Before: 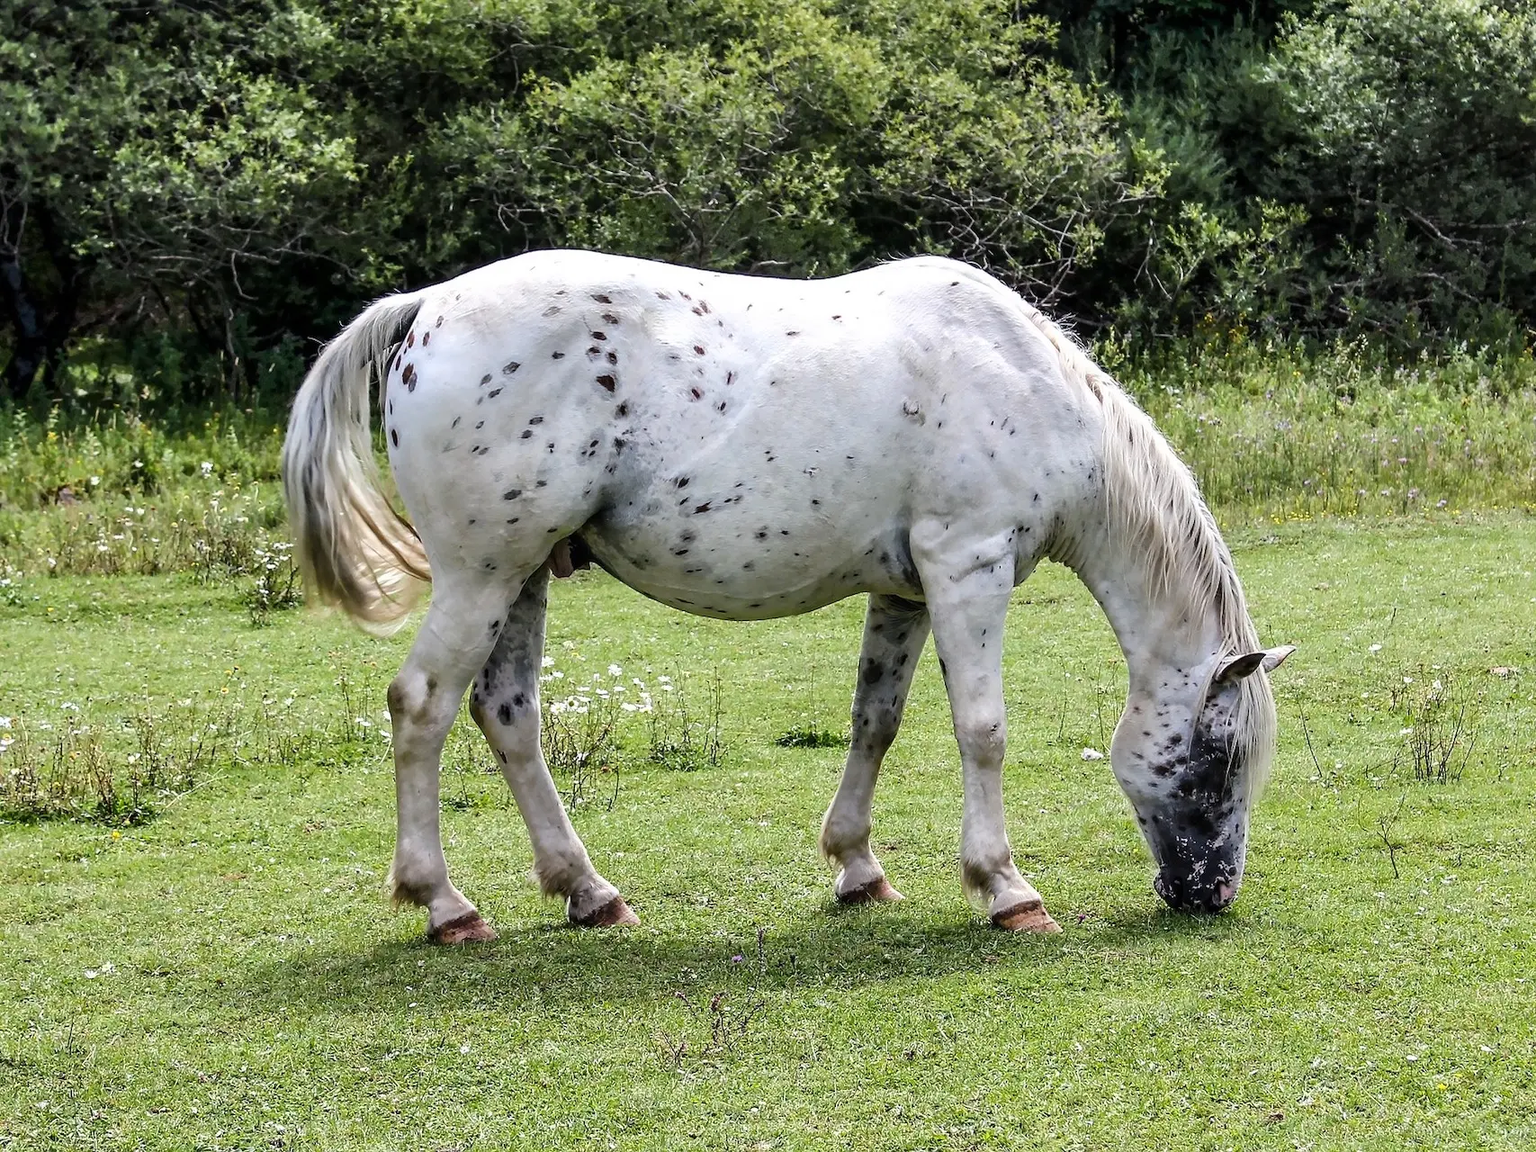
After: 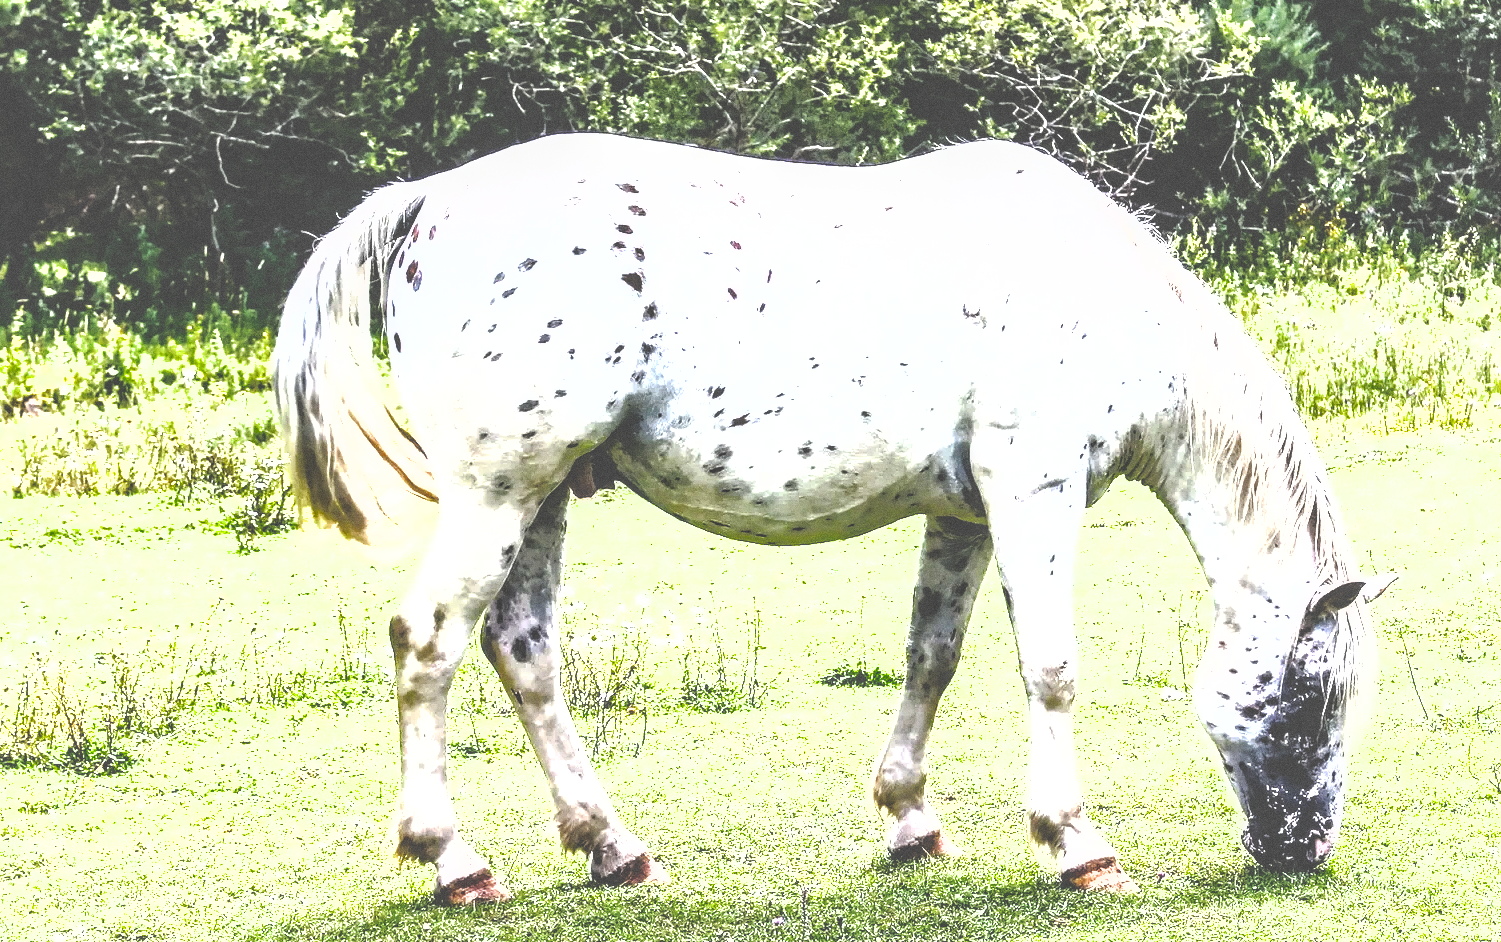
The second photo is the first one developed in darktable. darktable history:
tone equalizer: -8 EV -0.75 EV, -7 EV -0.7 EV, -6 EV -0.6 EV, -5 EV -0.4 EV, -3 EV 0.4 EV, -2 EV 0.6 EV, -1 EV 0.7 EV, +0 EV 0.75 EV, edges refinement/feathering 500, mask exposure compensation -1.57 EV, preserve details no
crop and rotate: left 2.425%, top 11.305%, right 9.6%, bottom 15.08%
exposure: black level correction 0, exposure 1.45 EV, compensate exposure bias true, compensate highlight preservation false
grain: coarseness 0.09 ISO
tone curve: curves: ch0 [(0, 0) (0.003, 0.273) (0.011, 0.276) (0.025, 0.276) (0.044, 0.28) (0.069, 0.283) (0.1, 0.288) (0.136, 0.293) (0.177, 0.302) (0.224, 0.321) (0.277, 0.349) (0.335, 0.393) (0.399, 0.448) (0.468, 0.51) (0.543, 0.589) (0.623, 0.677) (0.709, 0.761) (0.801, 0.839) (0.898, 0.909) (1, 1)], preserve colors none
shadows and highlights: on, module defaults
local contrast: on, module defaults
